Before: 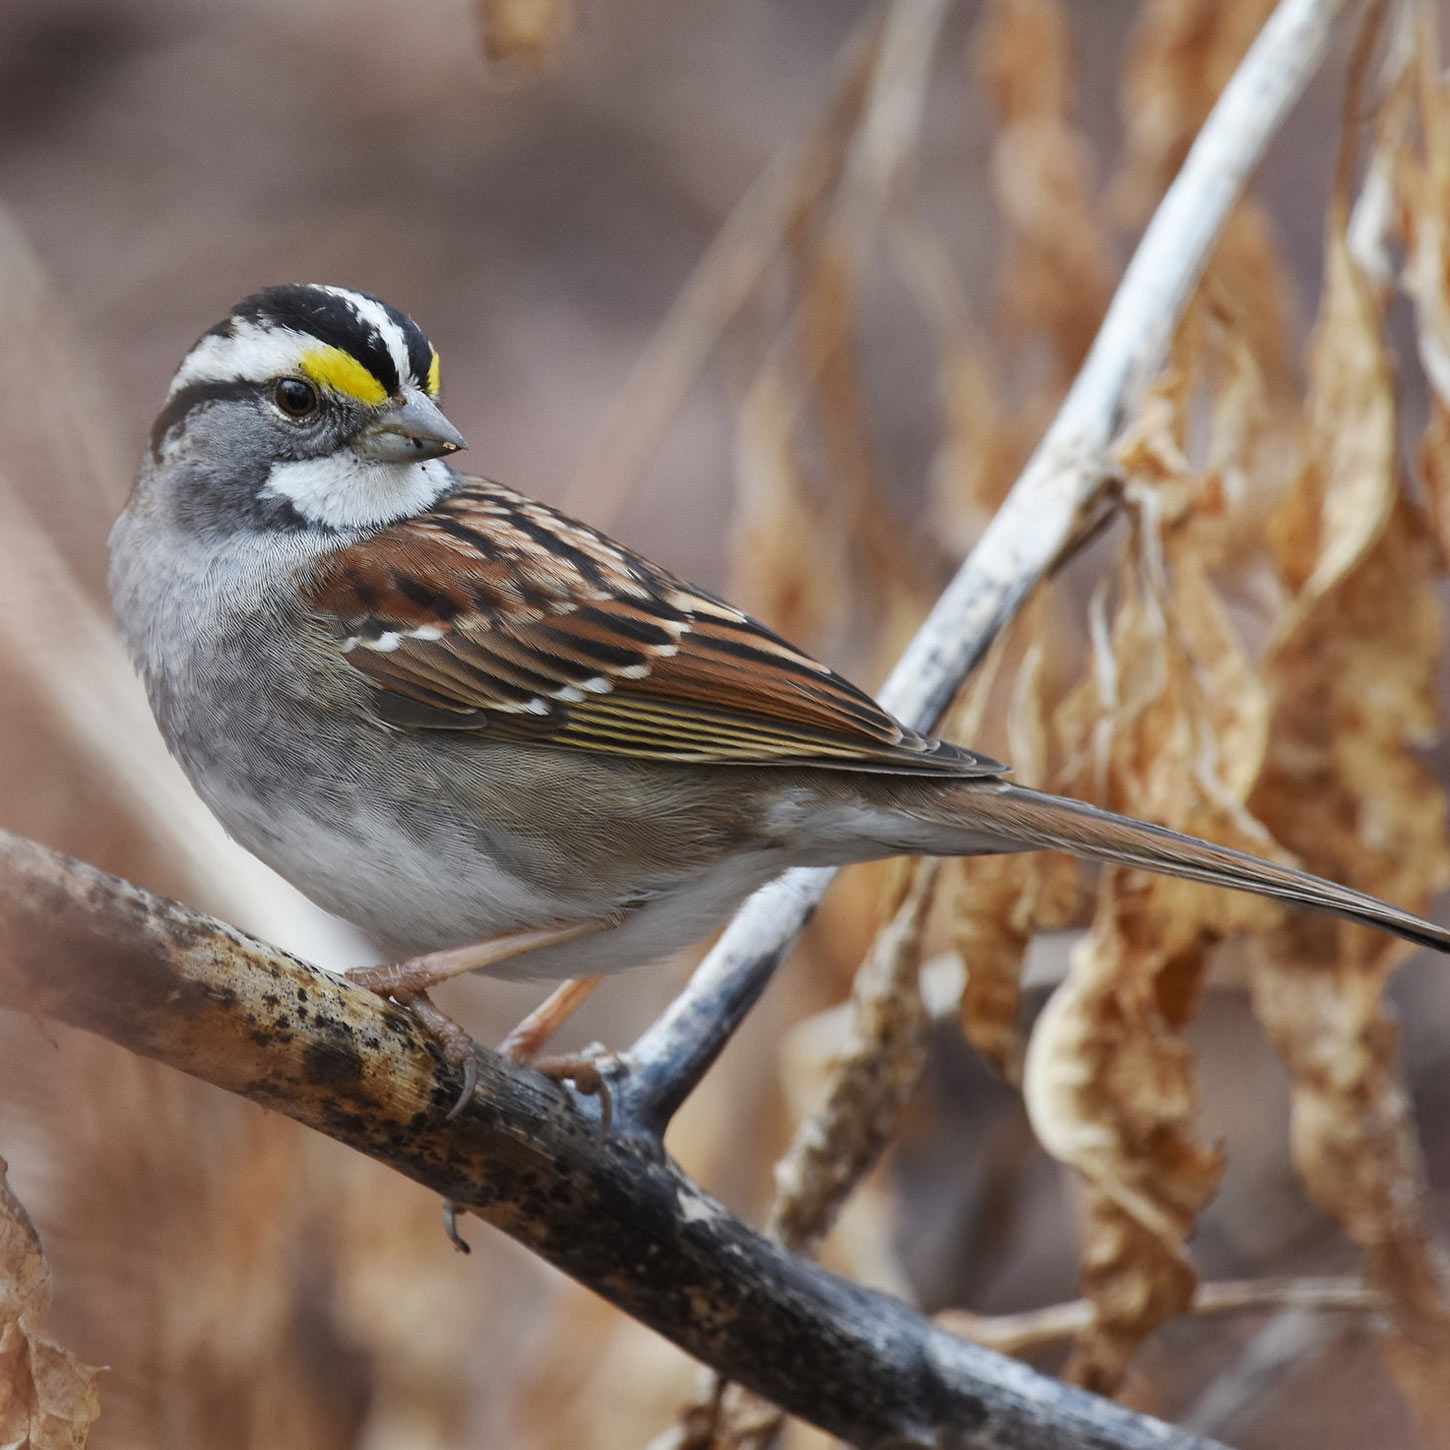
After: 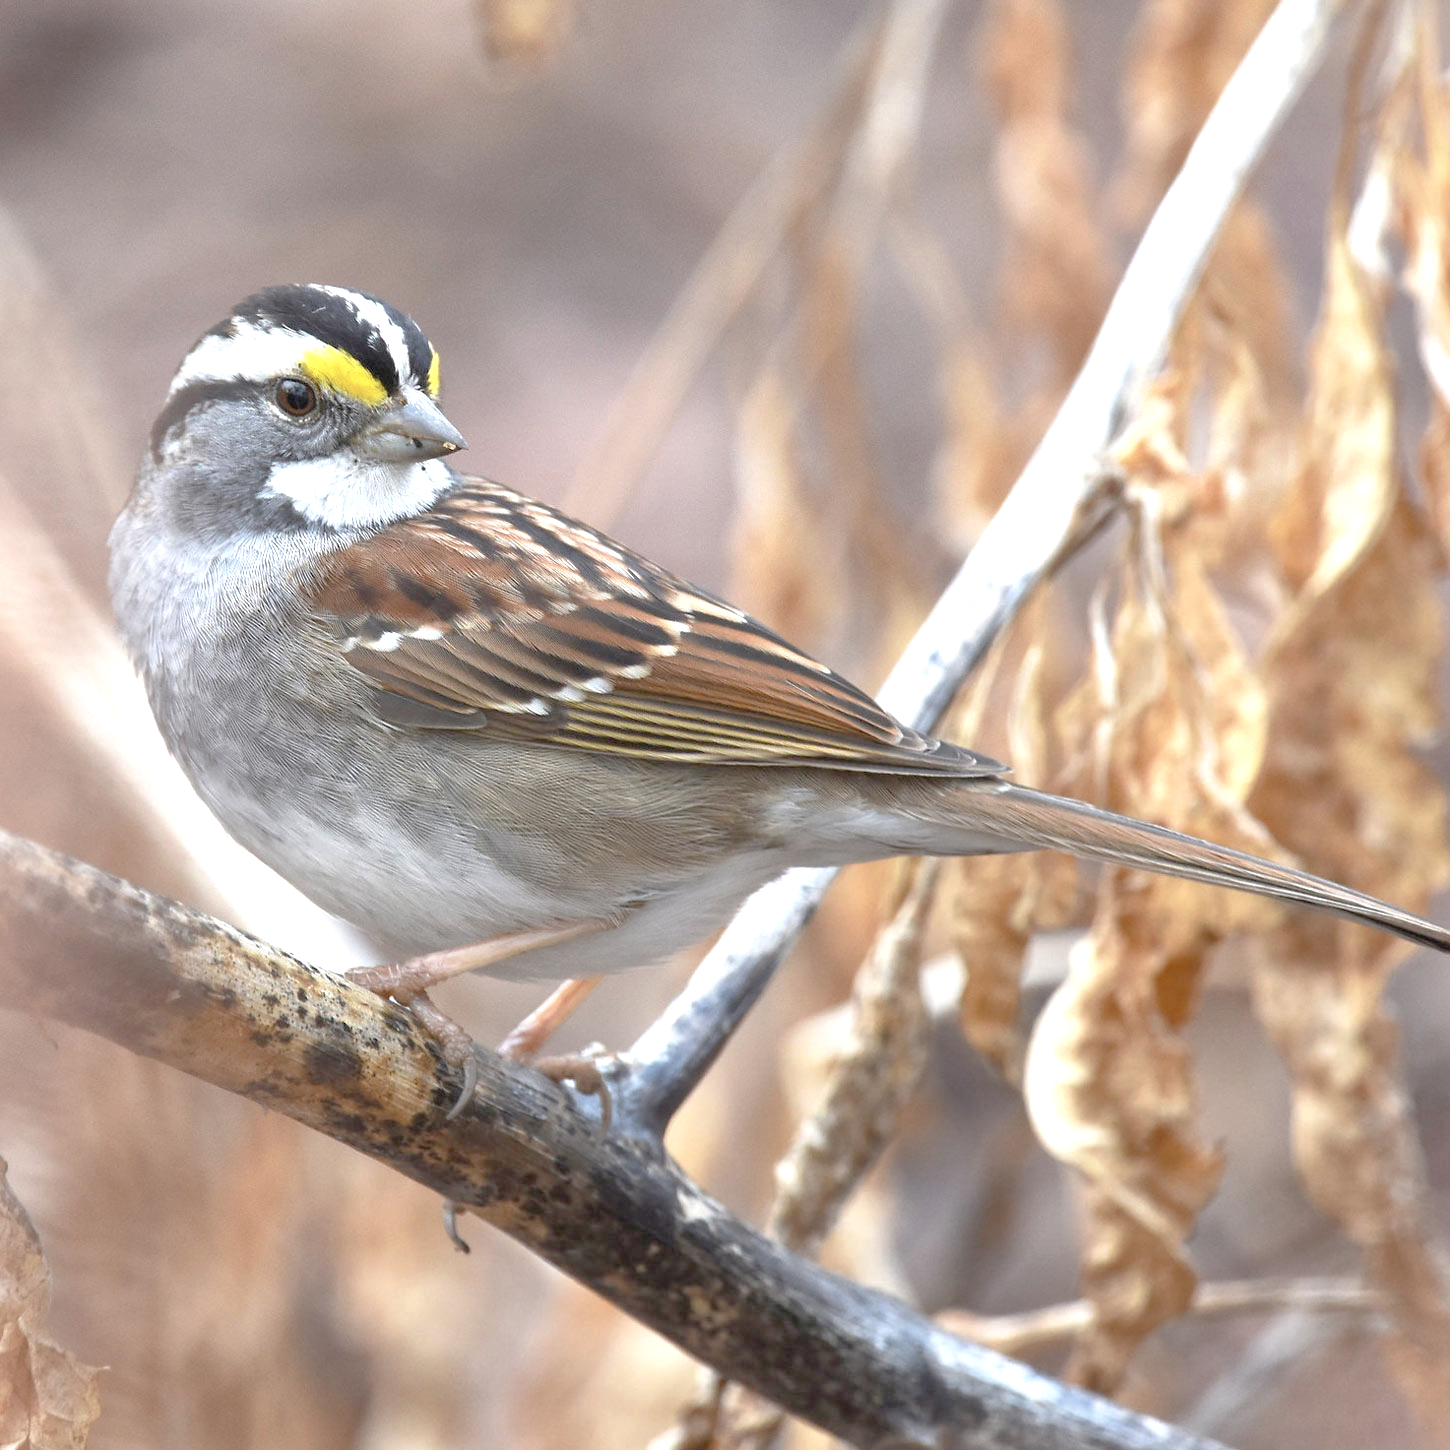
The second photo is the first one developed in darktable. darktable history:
tone curve: curves: ch0 [(0, 0) (0.004, 0.008) (0.077, 0.156) (0.169, 0.29) (0.774, 0.774) (1, 1)], preserve colors none
exposure: black level correction 0.001, exposure 0.965 EV, compensate highlight preservation false
